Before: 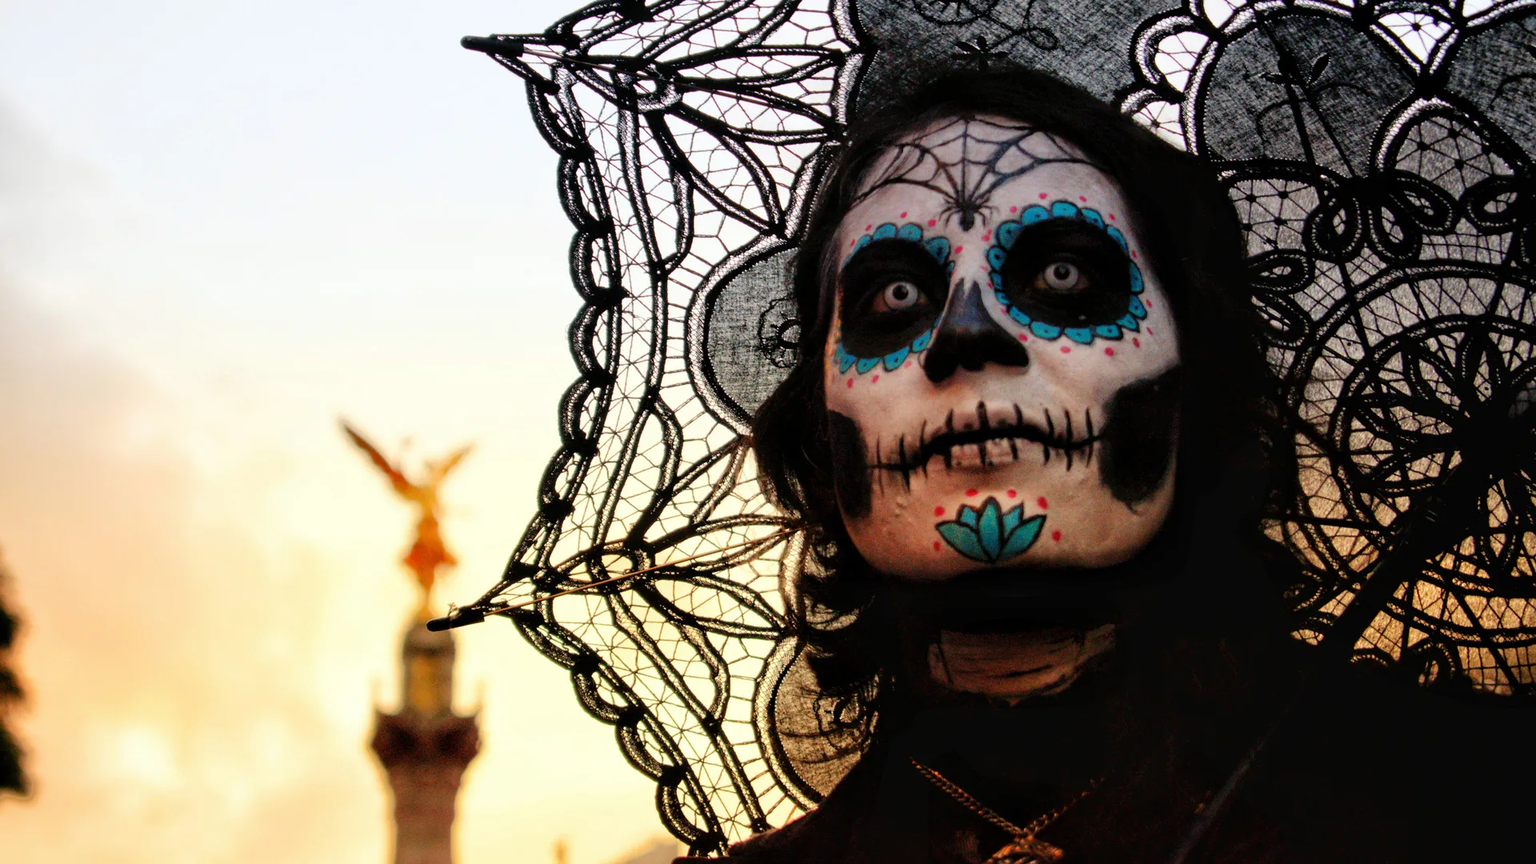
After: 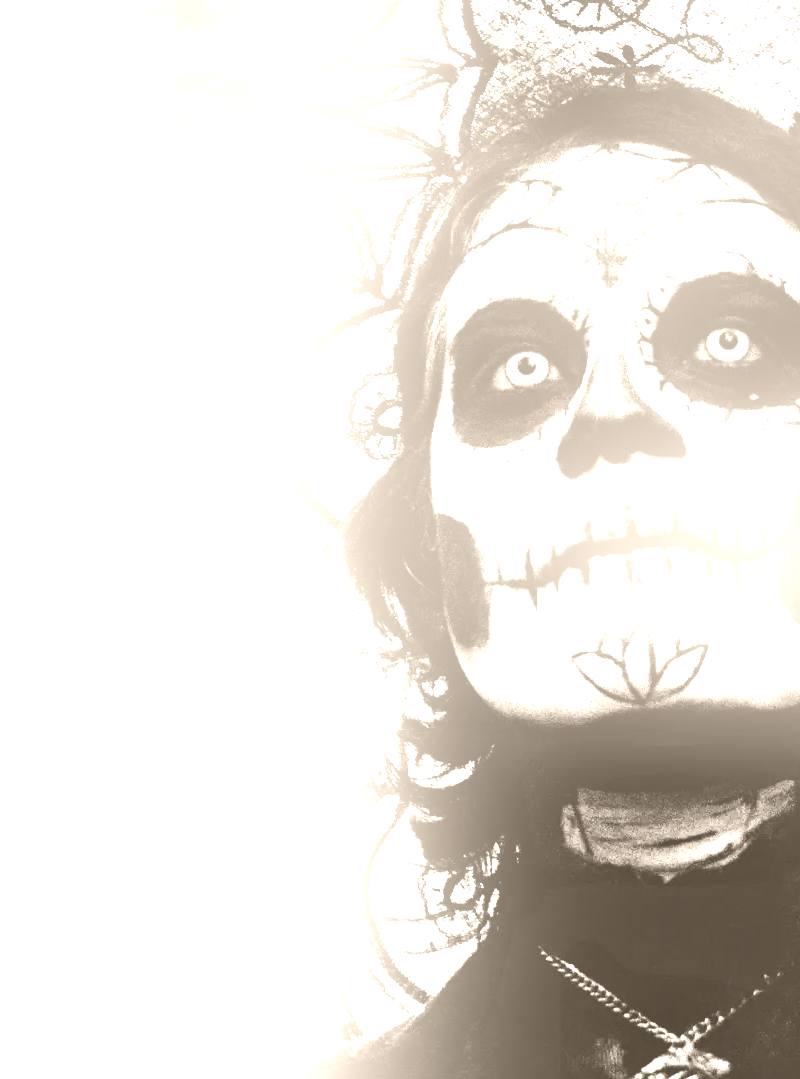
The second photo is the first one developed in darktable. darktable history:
colorize: hue 34.49°, saturation 35.33%, source mix 100%, version 1
exposure: black level correction 0, exposure 1.741 EV, compensate exposure bias true, compensate highlight preservation false
crop: left 31.229%, right 27.105%
bloom: on, module defaults
base curve: curves: ch0 [(0, 0) (0.028, 0.03) (0.121, 0.232) (0.46, 0.748) (0.859, 0.968) (1, 1)], preserve colors none
white balance: red 0.948, green 1.02, blue 1.176
tone curve: curves: ch0 [(0, 0) (0.004, 0.001) (0.133, 0.112) (0.325, 0.362) (0.832, 0.893) (1, 1)], color space Lab, linked channels, preserve colors none
